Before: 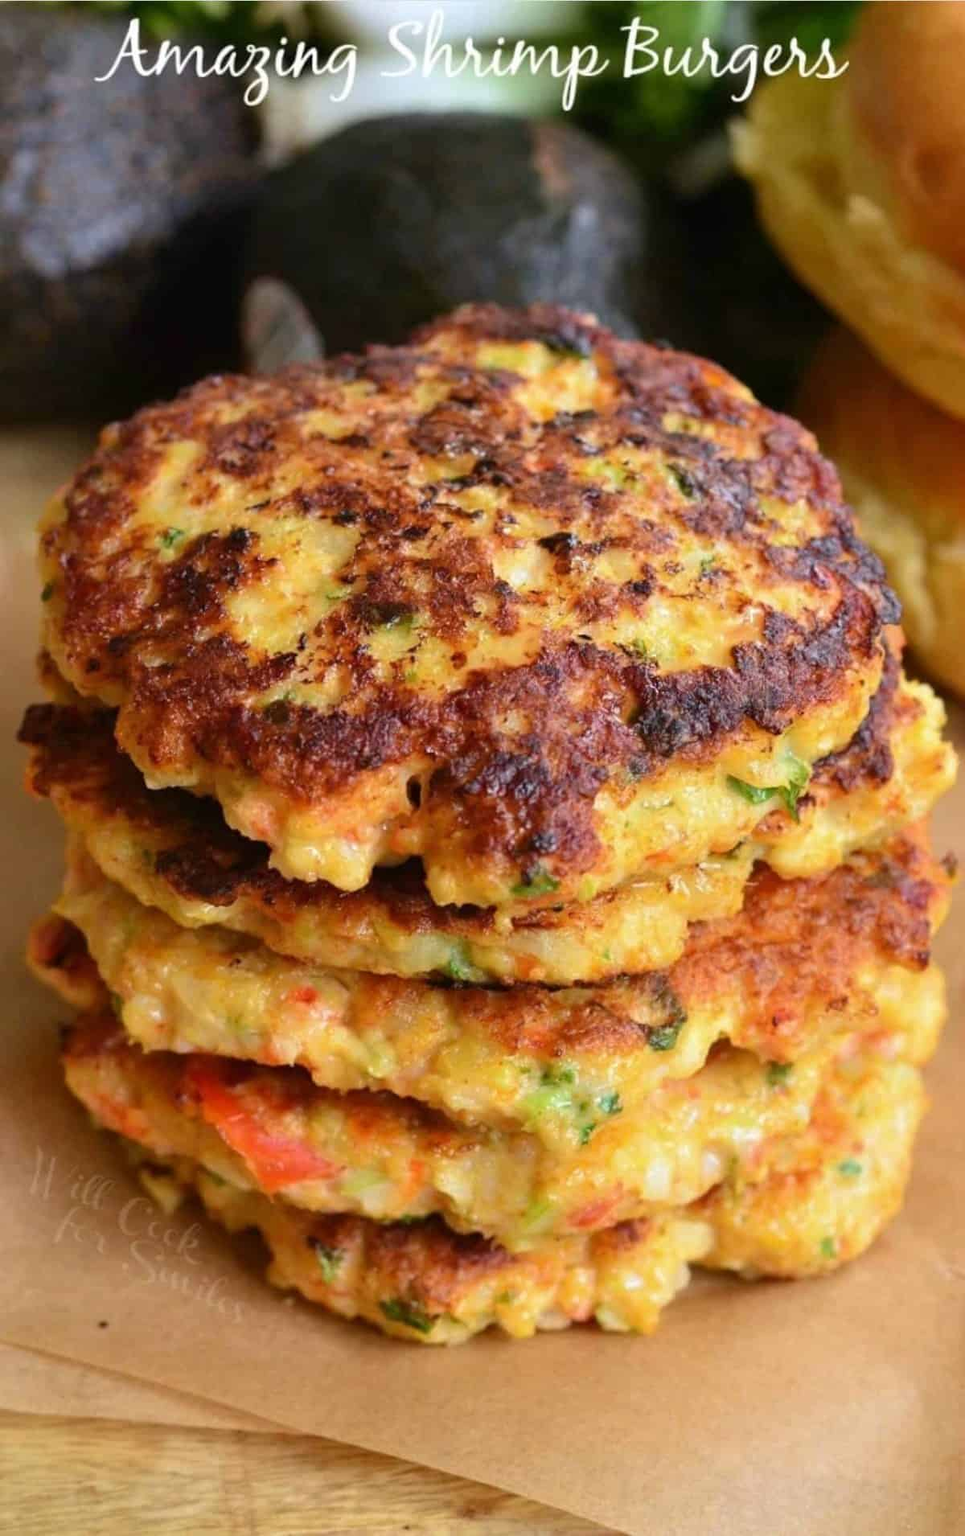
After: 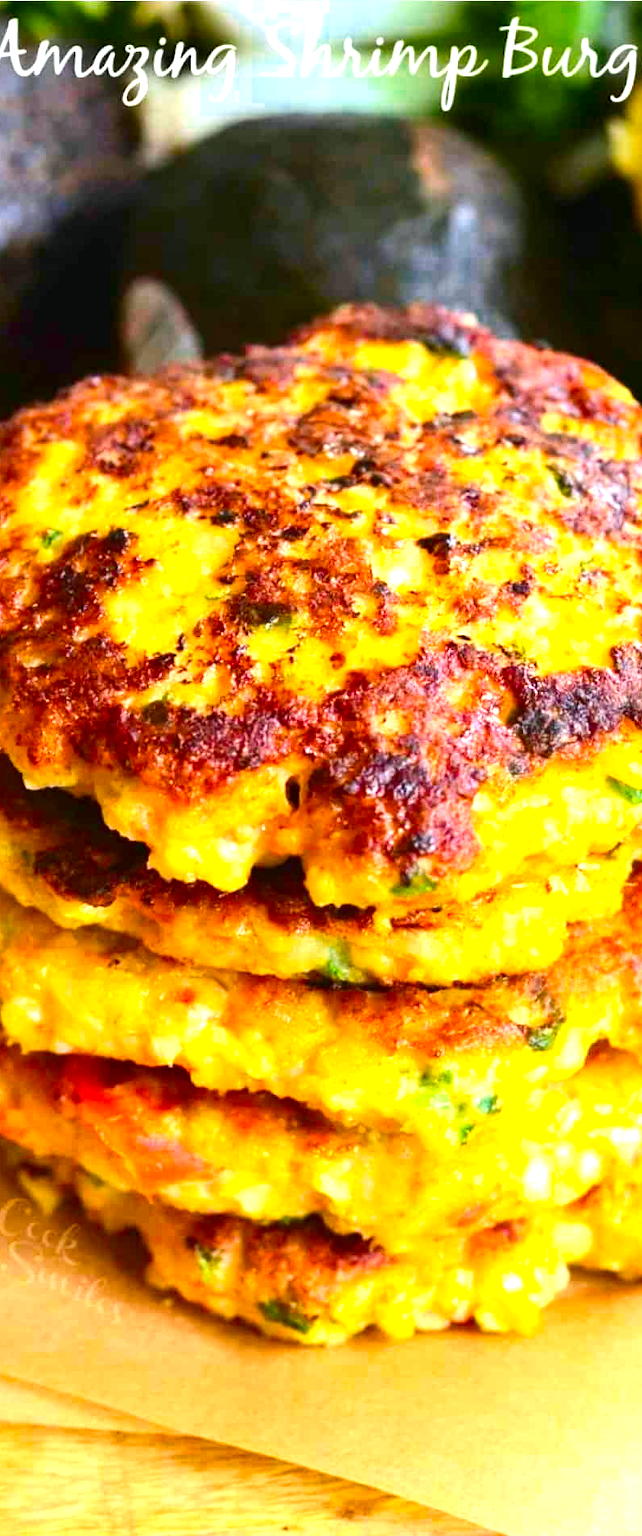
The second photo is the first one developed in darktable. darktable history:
contrast brightness saturation: contrast 0.13, brightness -0.05, saturation 0.16
color balance rgb: perceptual saturation grading › global saturation 20%, global vibrance 20%
color zones: curves: ch0 [(0.25, 0.5) (0.636, 0.25) (0.75, 0.5)]
exposure: exposure 1.223 EV, compensate highlight preservation false
white balance: red 0.978, blue 0.999
crop and rotate: left 12.648%, right 20.685%
